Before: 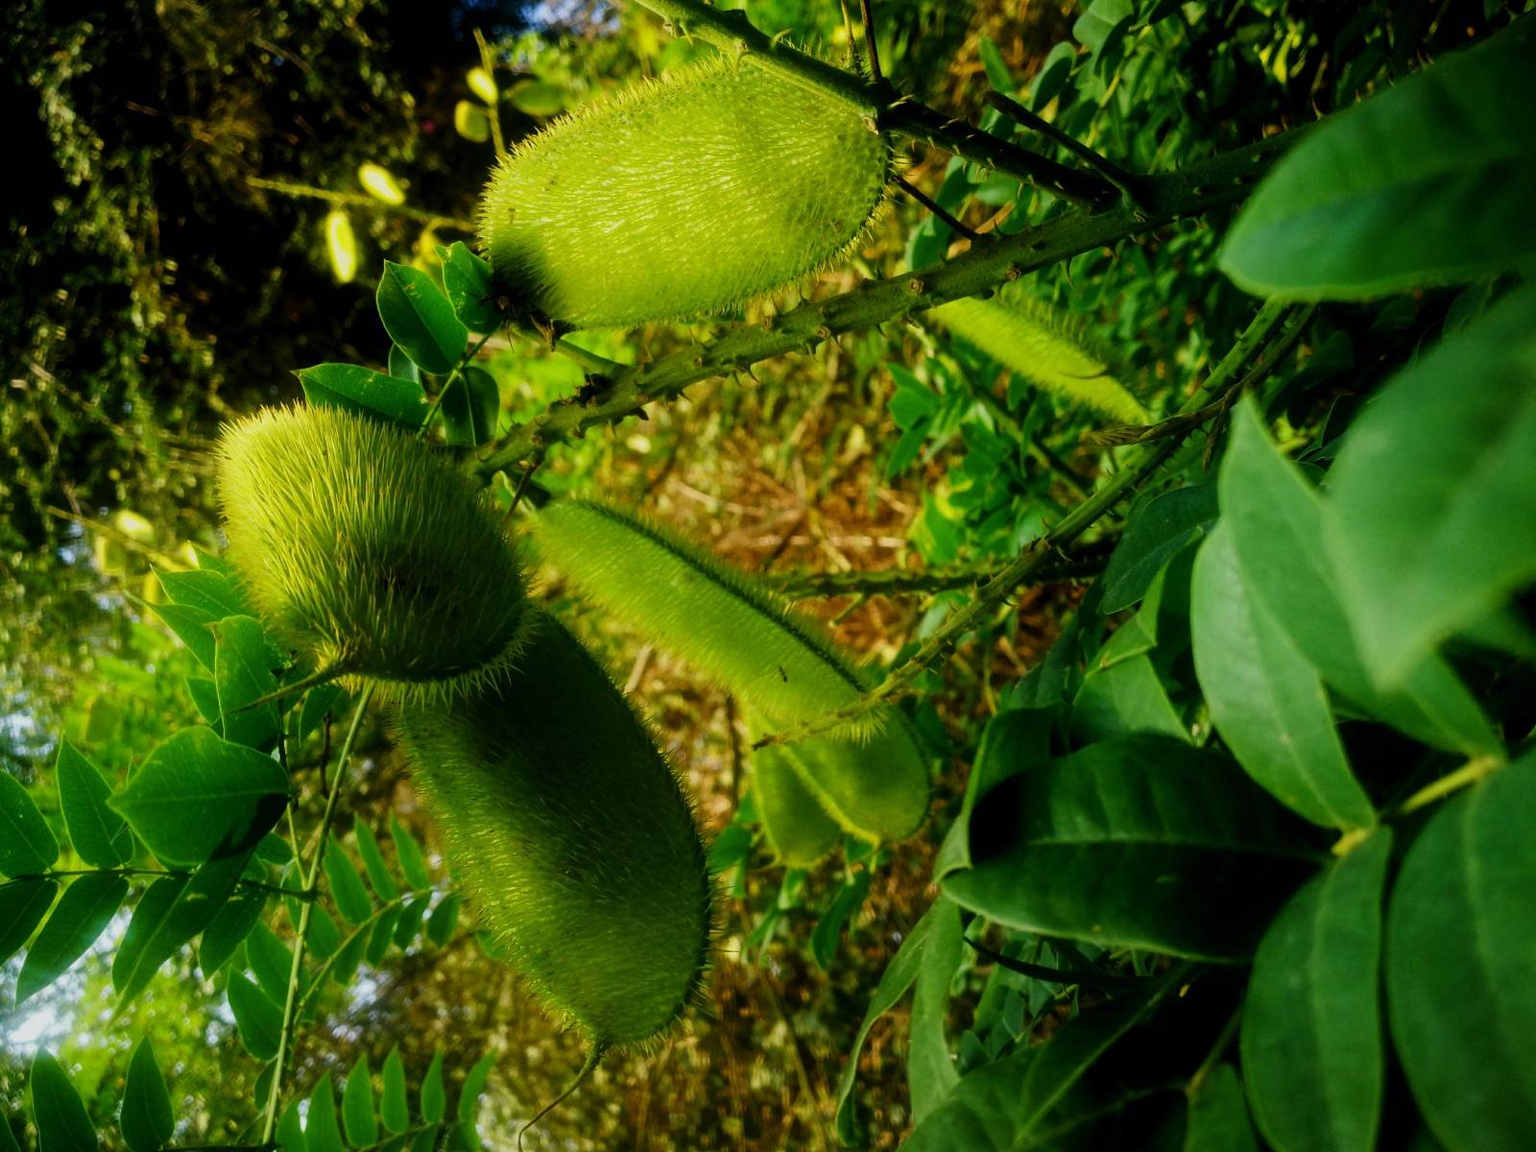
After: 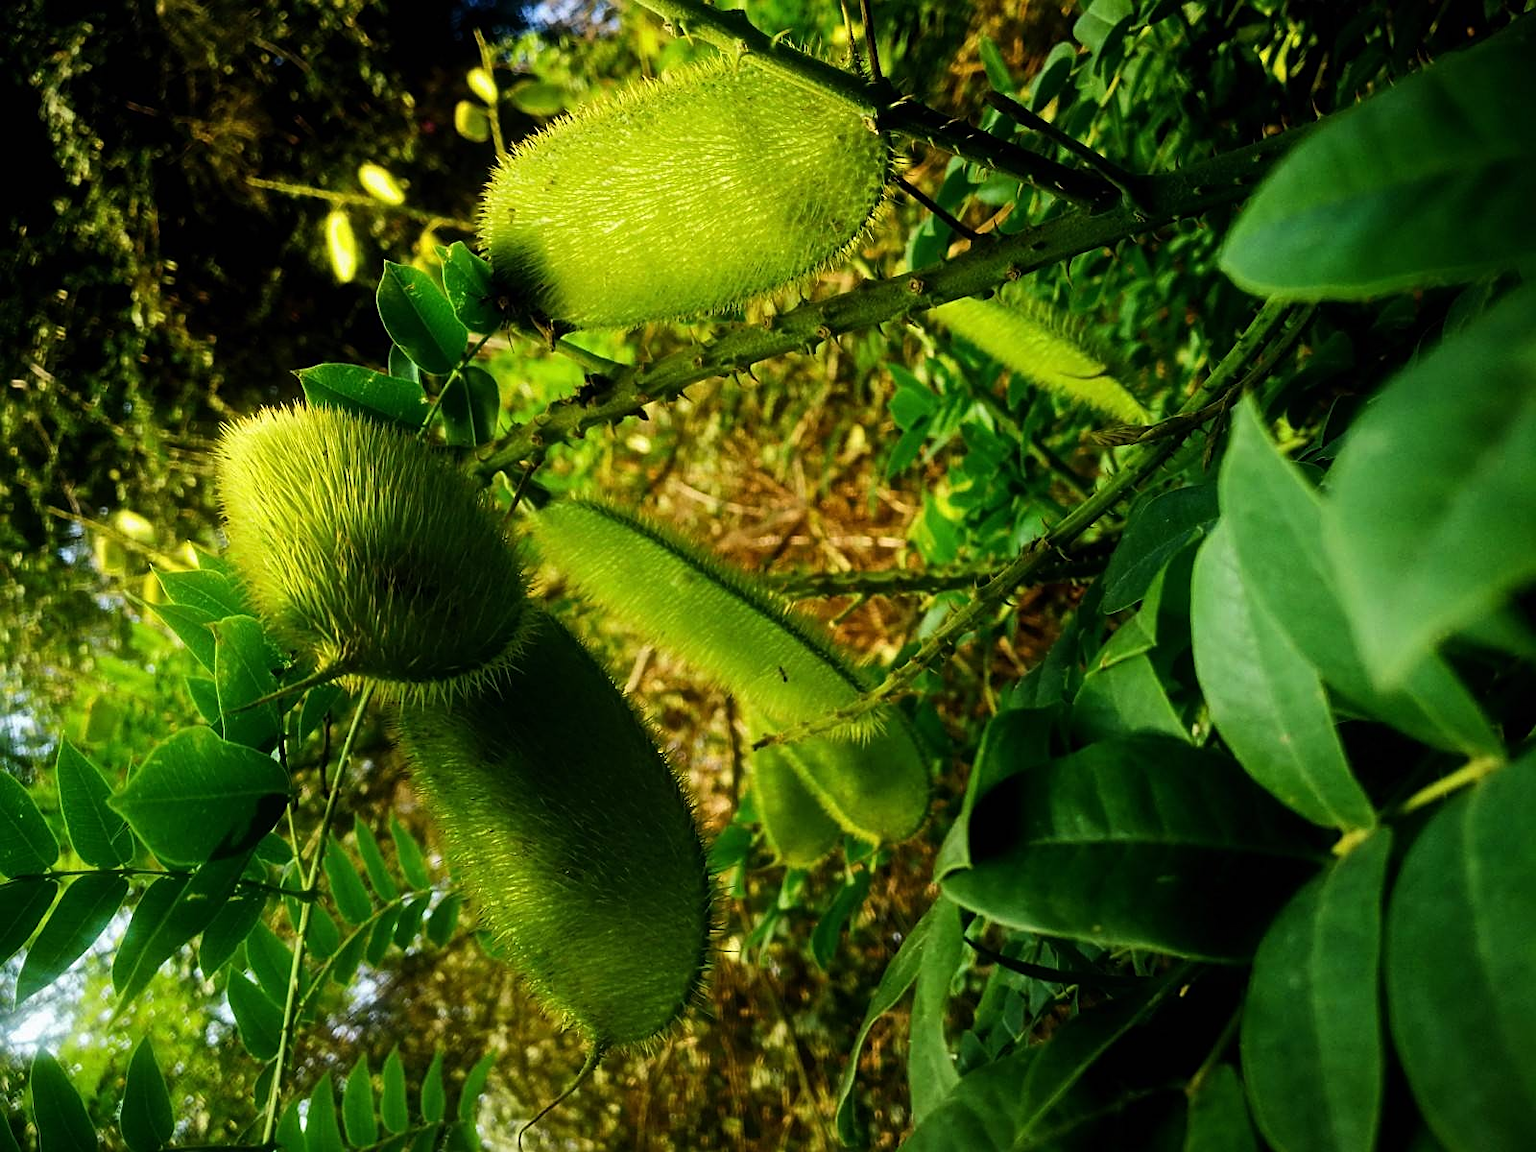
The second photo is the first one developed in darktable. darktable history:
sharpen: on, module defaults
tone equalizer: -8 EV -0.388 EV, -7 EV -0.36 EV, -6 EV -0.331 EV, -5 EV -0.259 EV, -3 EV 0.199 EV, -2 EV 0.31 EV, -1 EV 0.397 EV, +0 EV 0.393 EV, edges refinement/feathering 500, mask exposure compensation -1.57 EV, preserve details no
